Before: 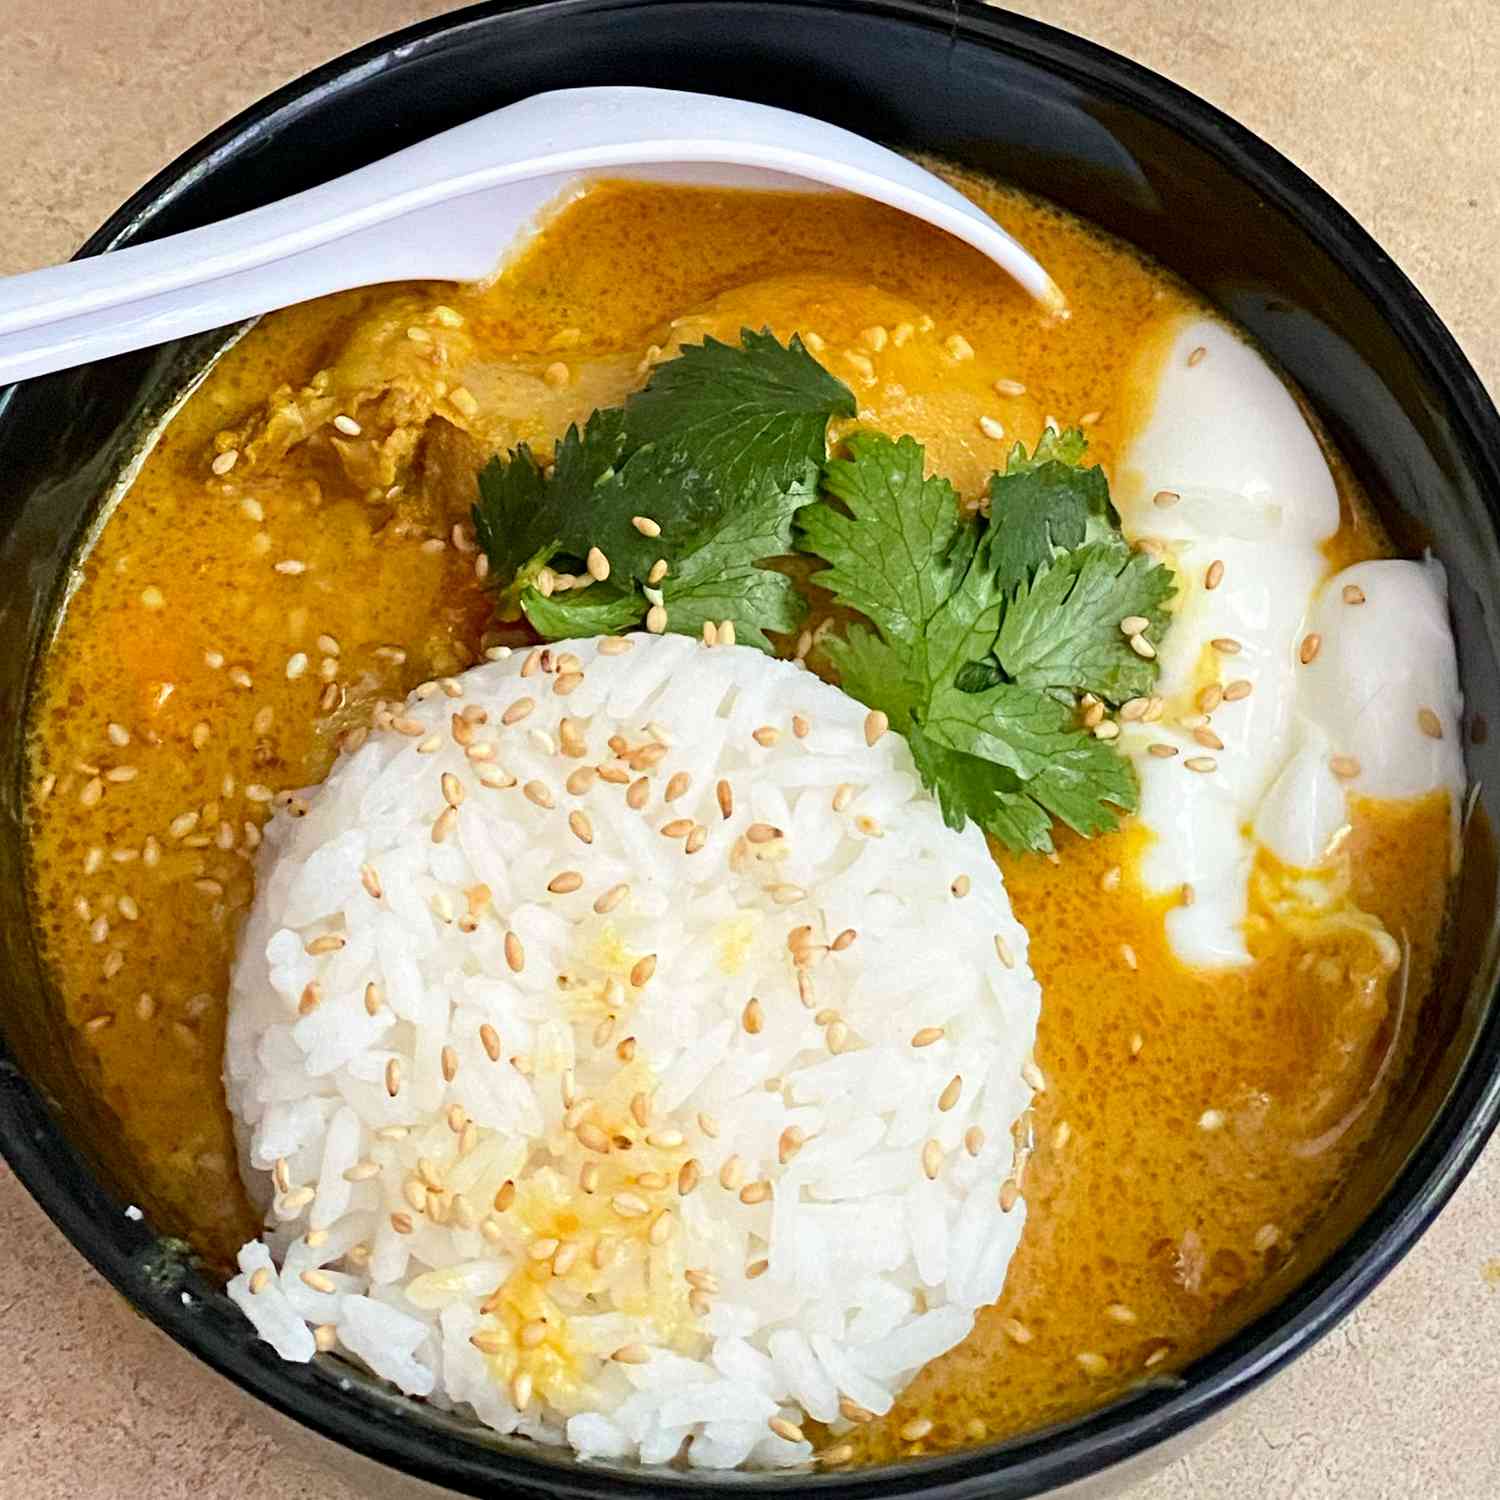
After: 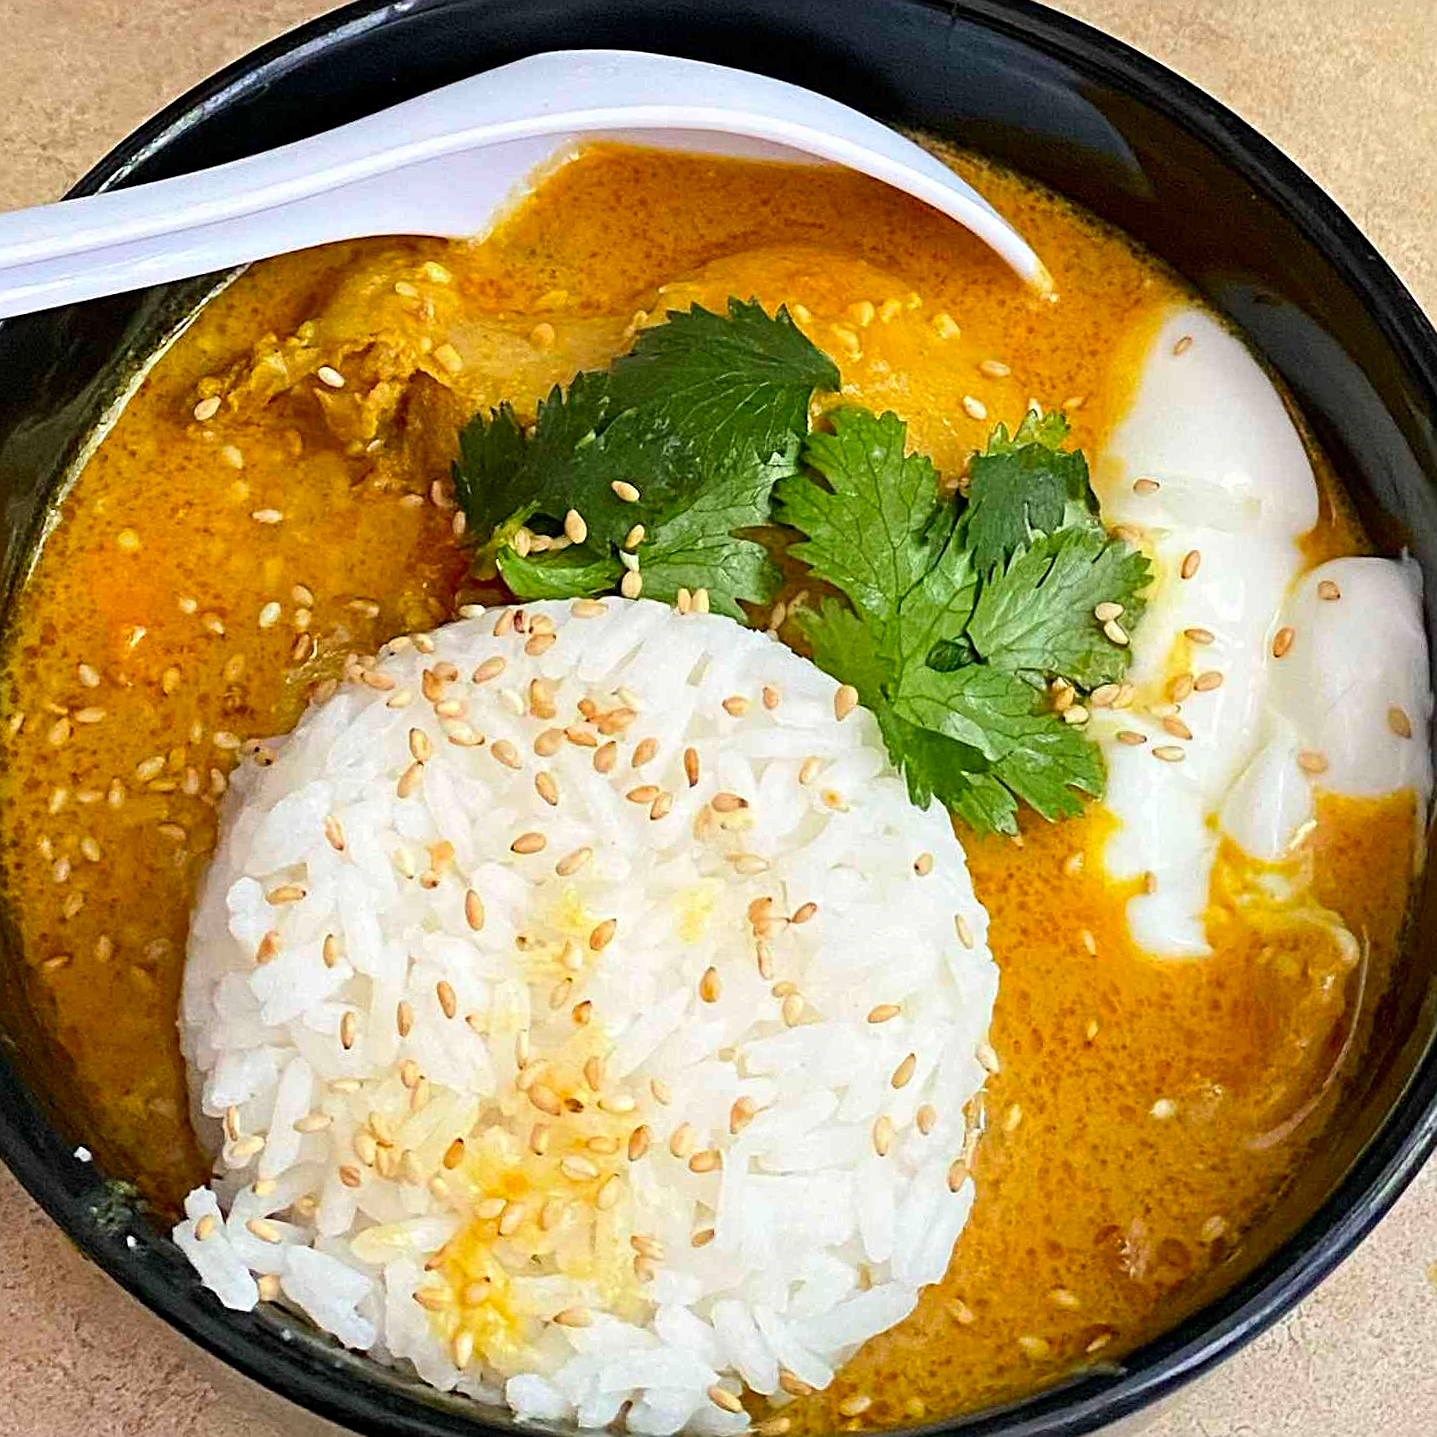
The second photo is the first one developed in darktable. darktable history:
sharpen: on, module defaults
contrast brightness saturation: saturation 0.184
base curve: curves: ch0 [(0, 0) (0.989, 0.992)]
crop and rotate: angle -2.54°
